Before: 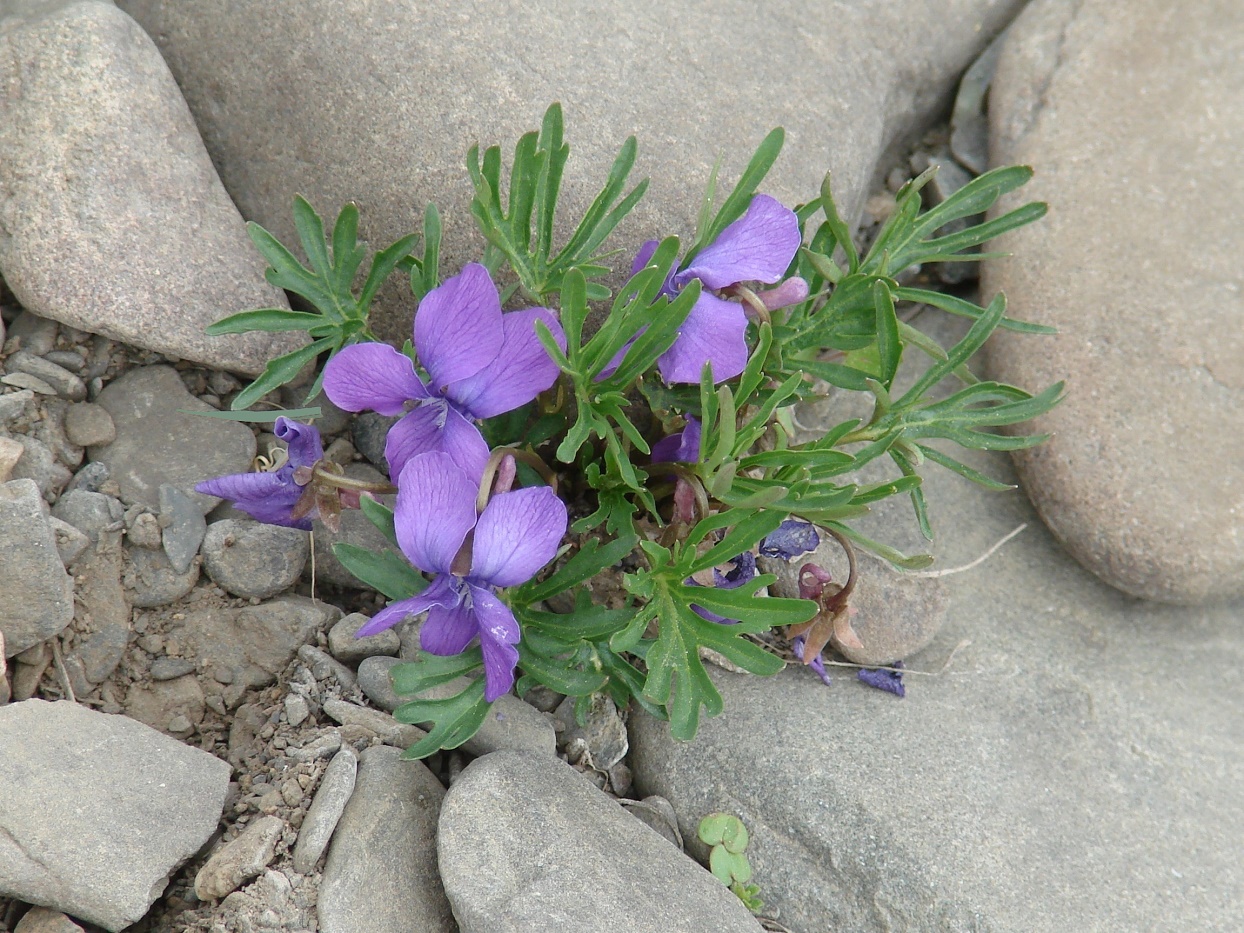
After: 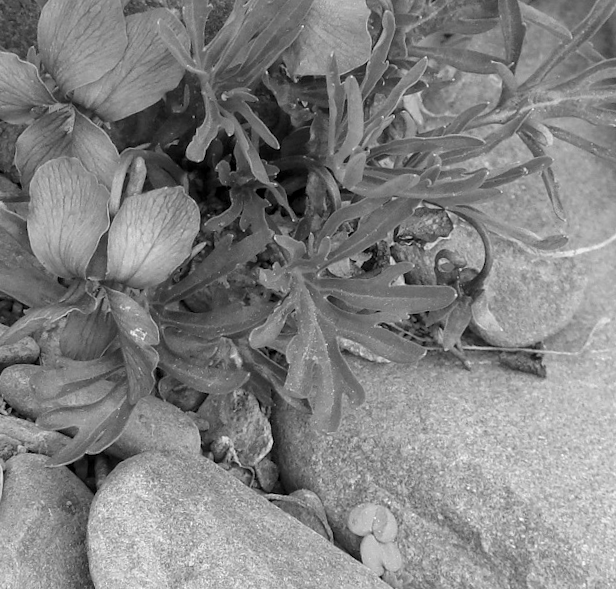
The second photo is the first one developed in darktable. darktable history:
local contrast: on, module defaults
rotate and perspective: rotation -3°, crop left 0.031, crop right 0.968, crop top 0.07, crop bottom 0.93
crop and rotate: left 29.237%, top 31.152%, right 19.807%
monochrome: on, module defaults
